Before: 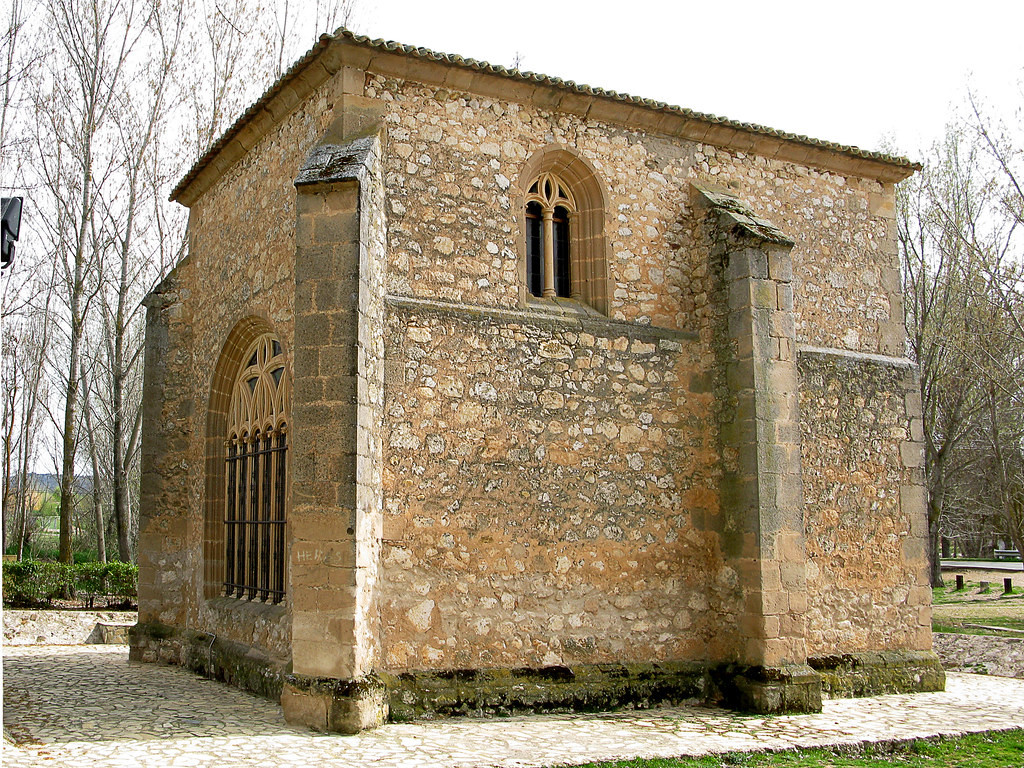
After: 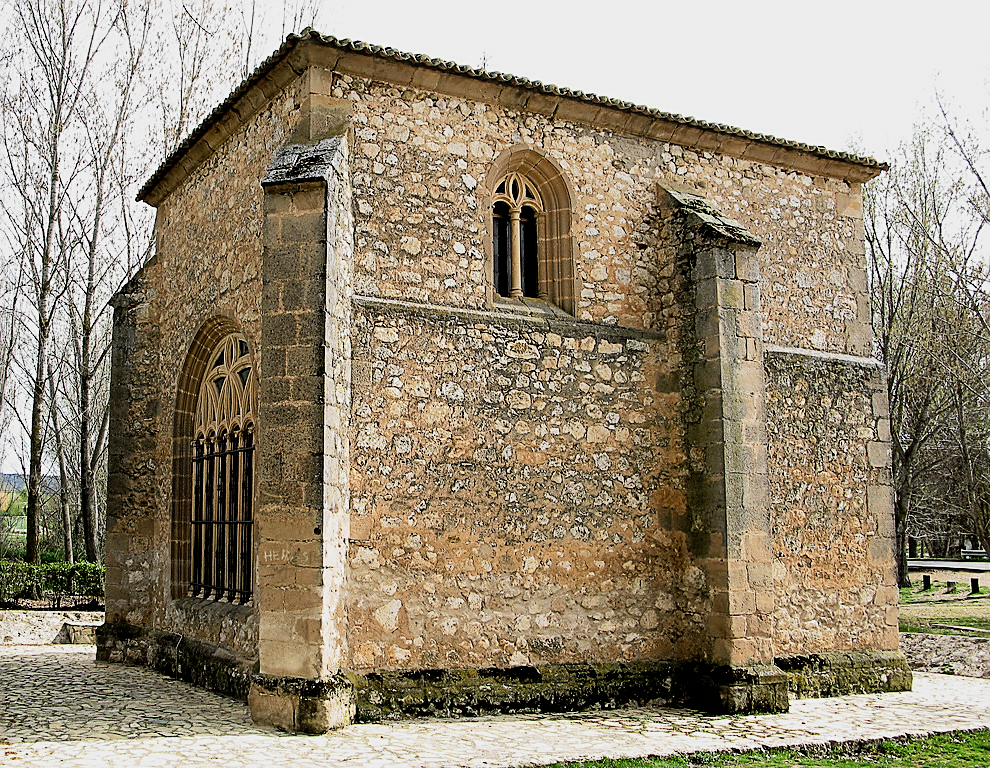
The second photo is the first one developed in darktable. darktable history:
color zones: curves: ch0 [(0.068, 0.464) (0.25, 0.5) (0.48, 0.508) (0.75, 0.536) (0.886, 0.476) (0.967, 0.456)]; ch1 [(0.066, 0.456) (0.25, 0.5) (0.616, 0.508) (0.746, 0.56) (0.934, 0.444)]
sharpen: on, module defaults
filmic rgb: black relative exposure -5 EV, white relative exposure 3.5 EV, hardness 3.19, contrast 1.4, highlights saturation mix -30%
crop and rotate: left 3.238%
